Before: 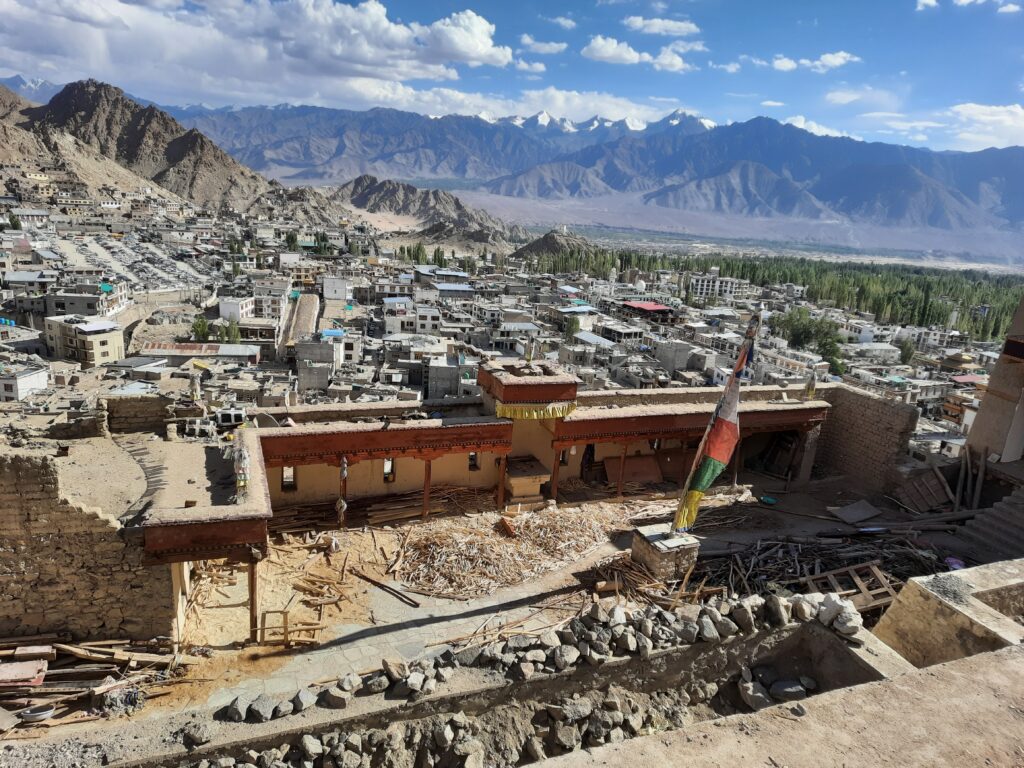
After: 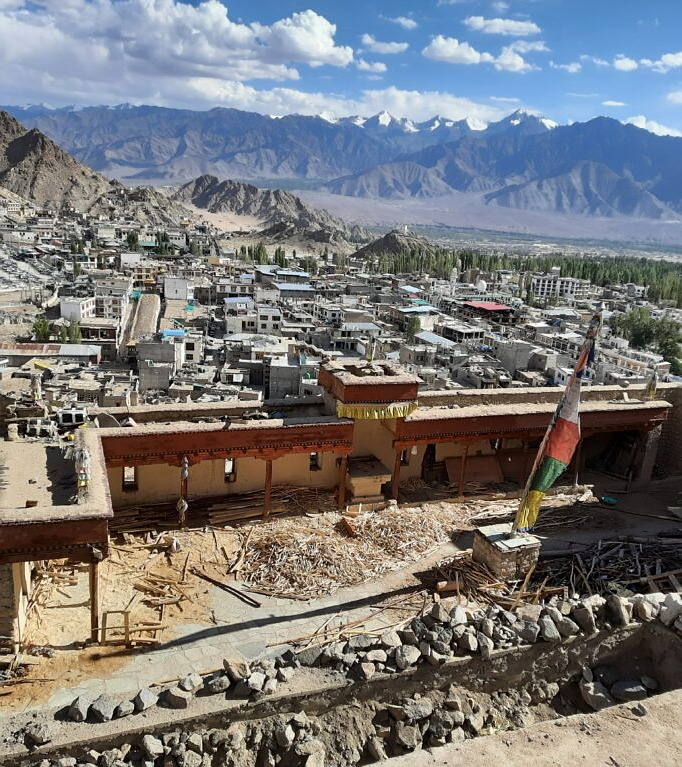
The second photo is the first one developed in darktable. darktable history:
sharpen: radius 1, threshold 1
shadows and highlights: shadows -30, highlights 30
crop and rotate: left 15.546%, right 17.787%
